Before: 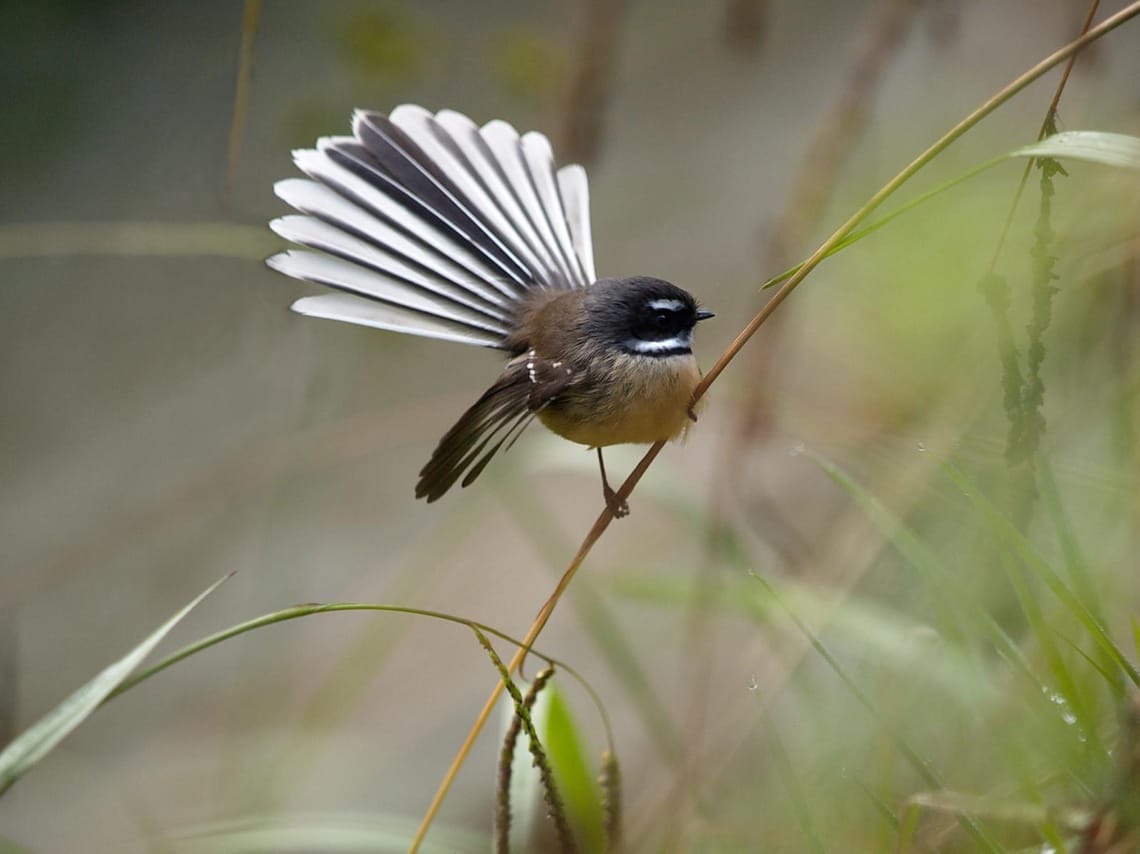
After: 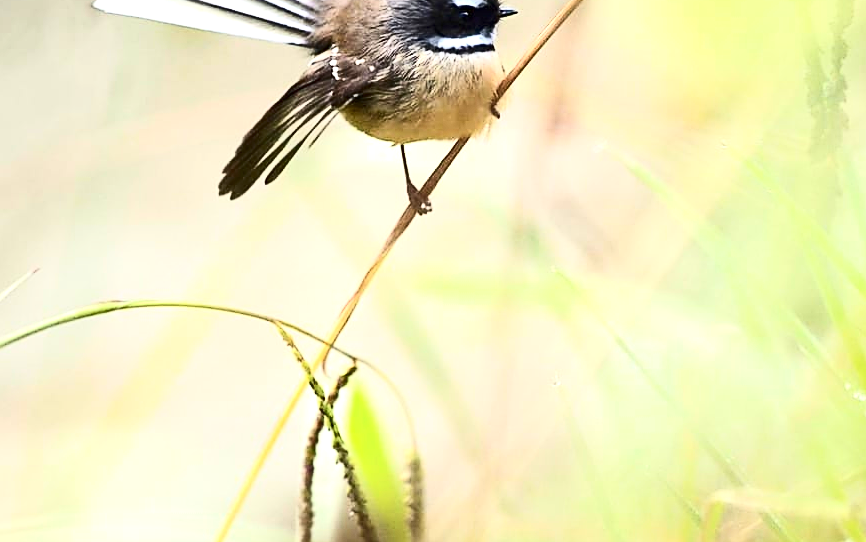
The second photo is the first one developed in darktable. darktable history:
contrast brightness saturation: contrast 0.386, brightness 0.098
exposure: black level correction 0, exposure 1.489 EV, compensate highlight preservation false
sharpen: on, module defaults
crop and rotate: left 17.292%, top 35.662%, right 6.741%, bottom 0.801%
